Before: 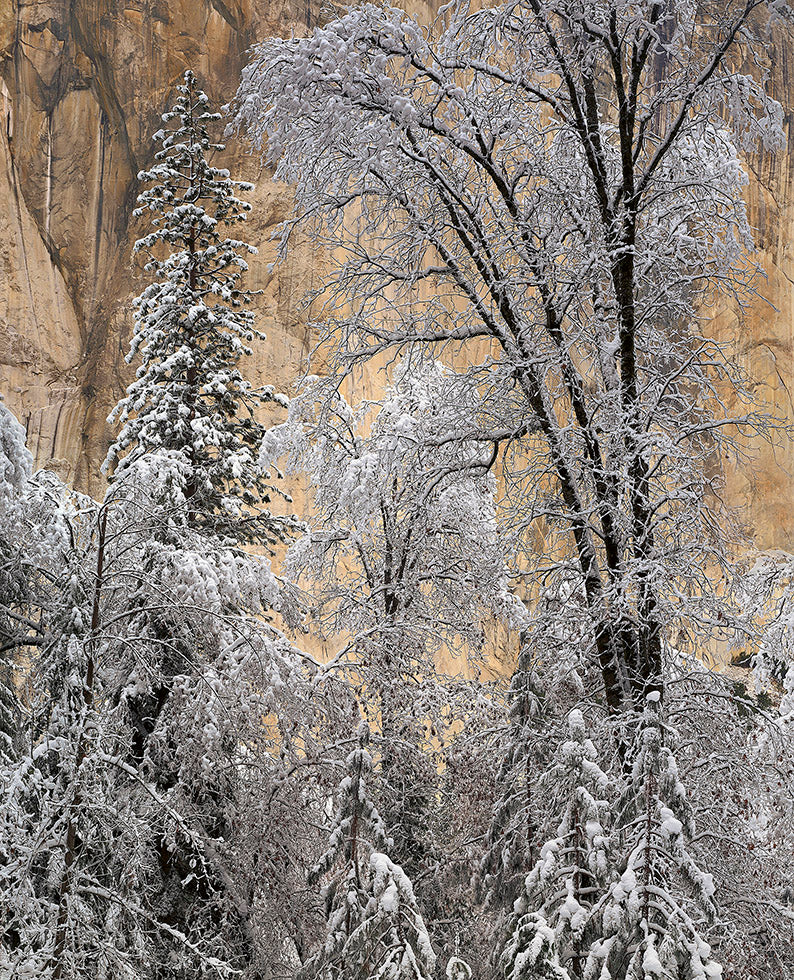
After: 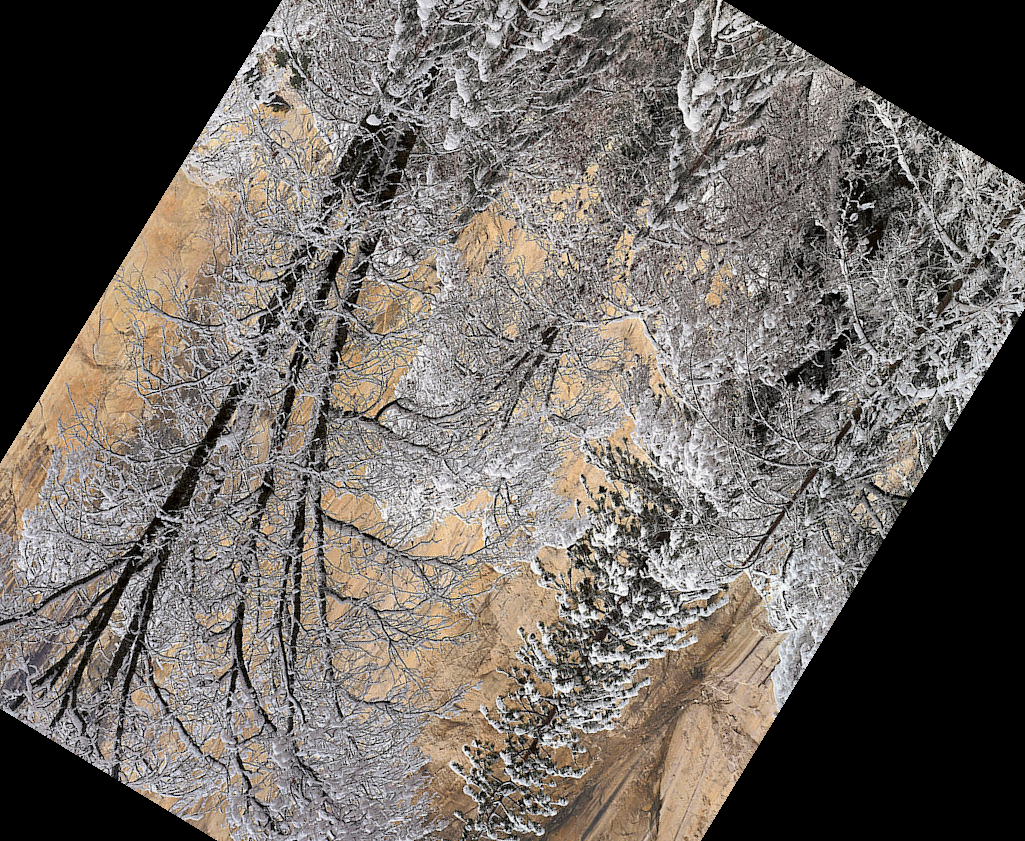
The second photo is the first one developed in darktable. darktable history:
shadows and highlights: shadows 60, highlights -60.23, soften with gaussian
crop and rotate: angle 148.68°, left 9.111%, top 15.603%, right 4.588%, bottom 17.041%
